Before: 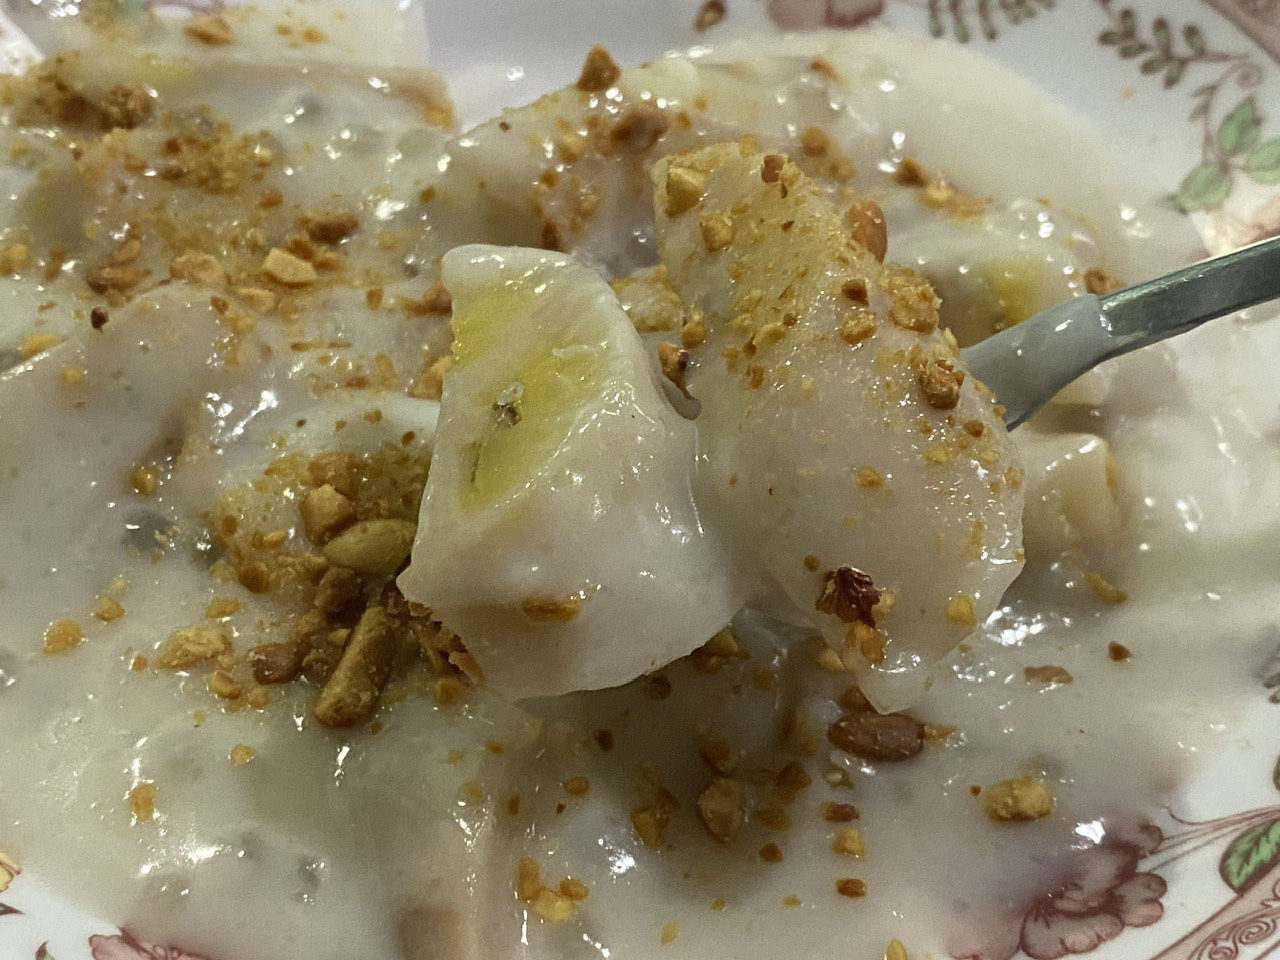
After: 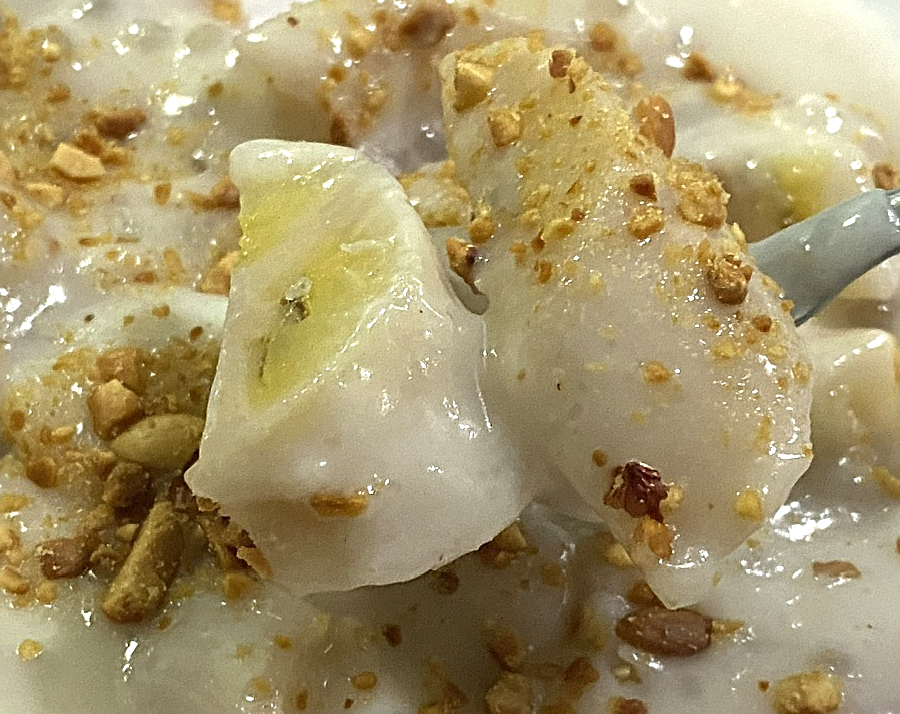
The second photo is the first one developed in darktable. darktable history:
sharpen: on, module defaults
exposure: exposure 0.666 EV, compensate highlight preservation false
crop and rotate: left 16.623%, top 10.939%, right 13.041%, bottom 14.601%
